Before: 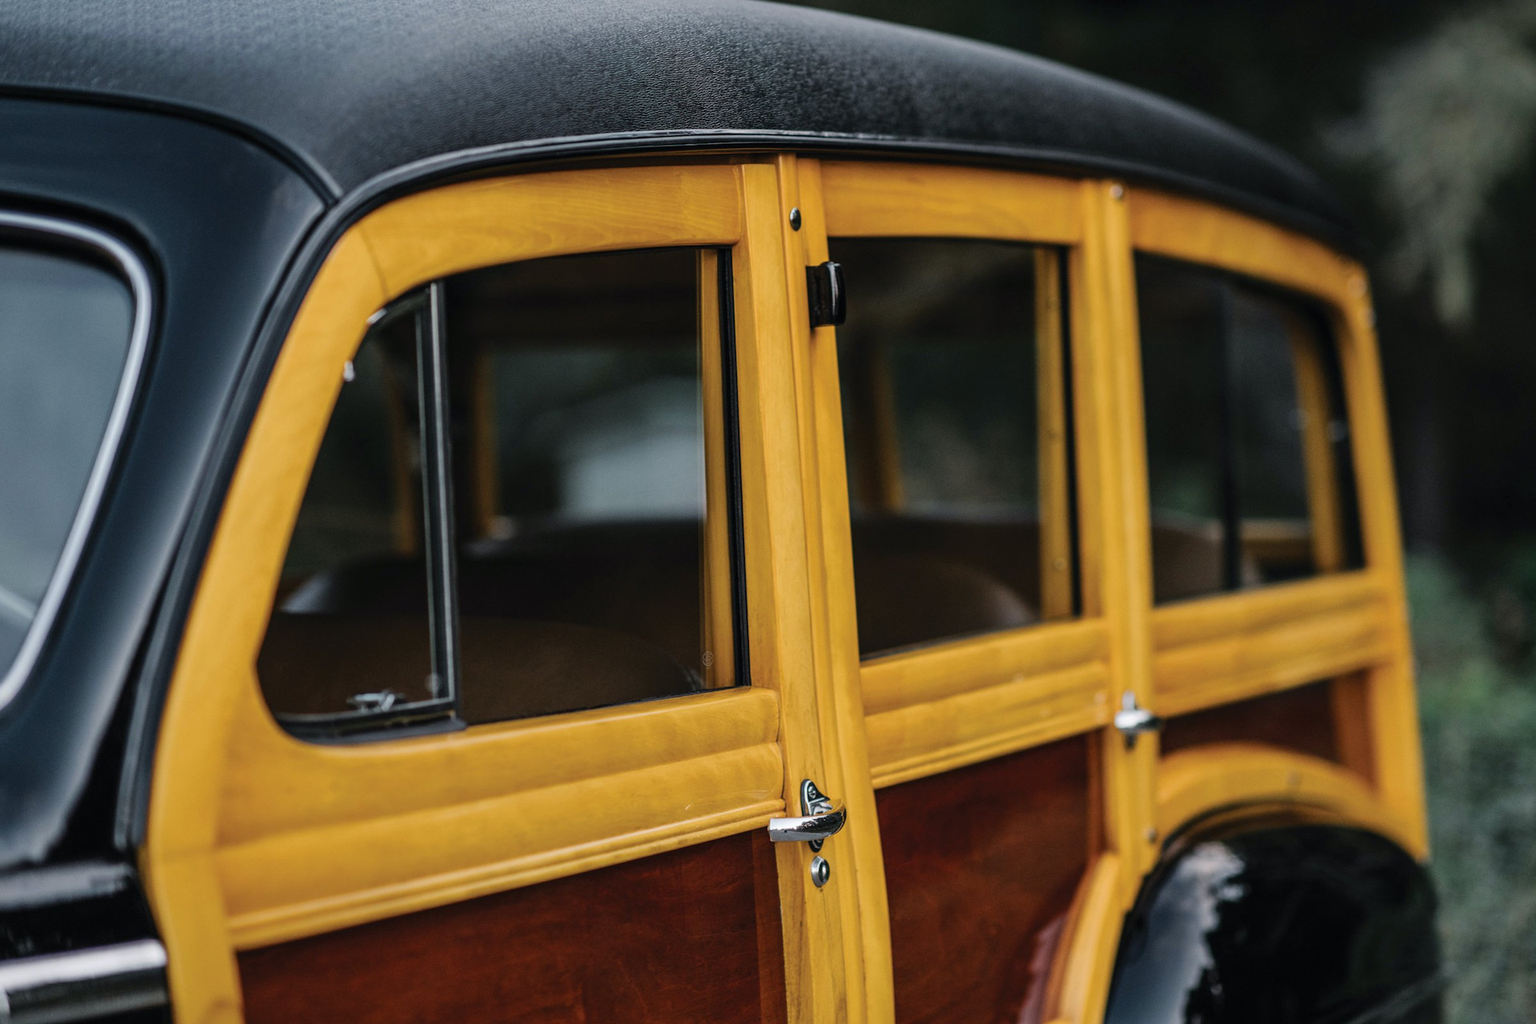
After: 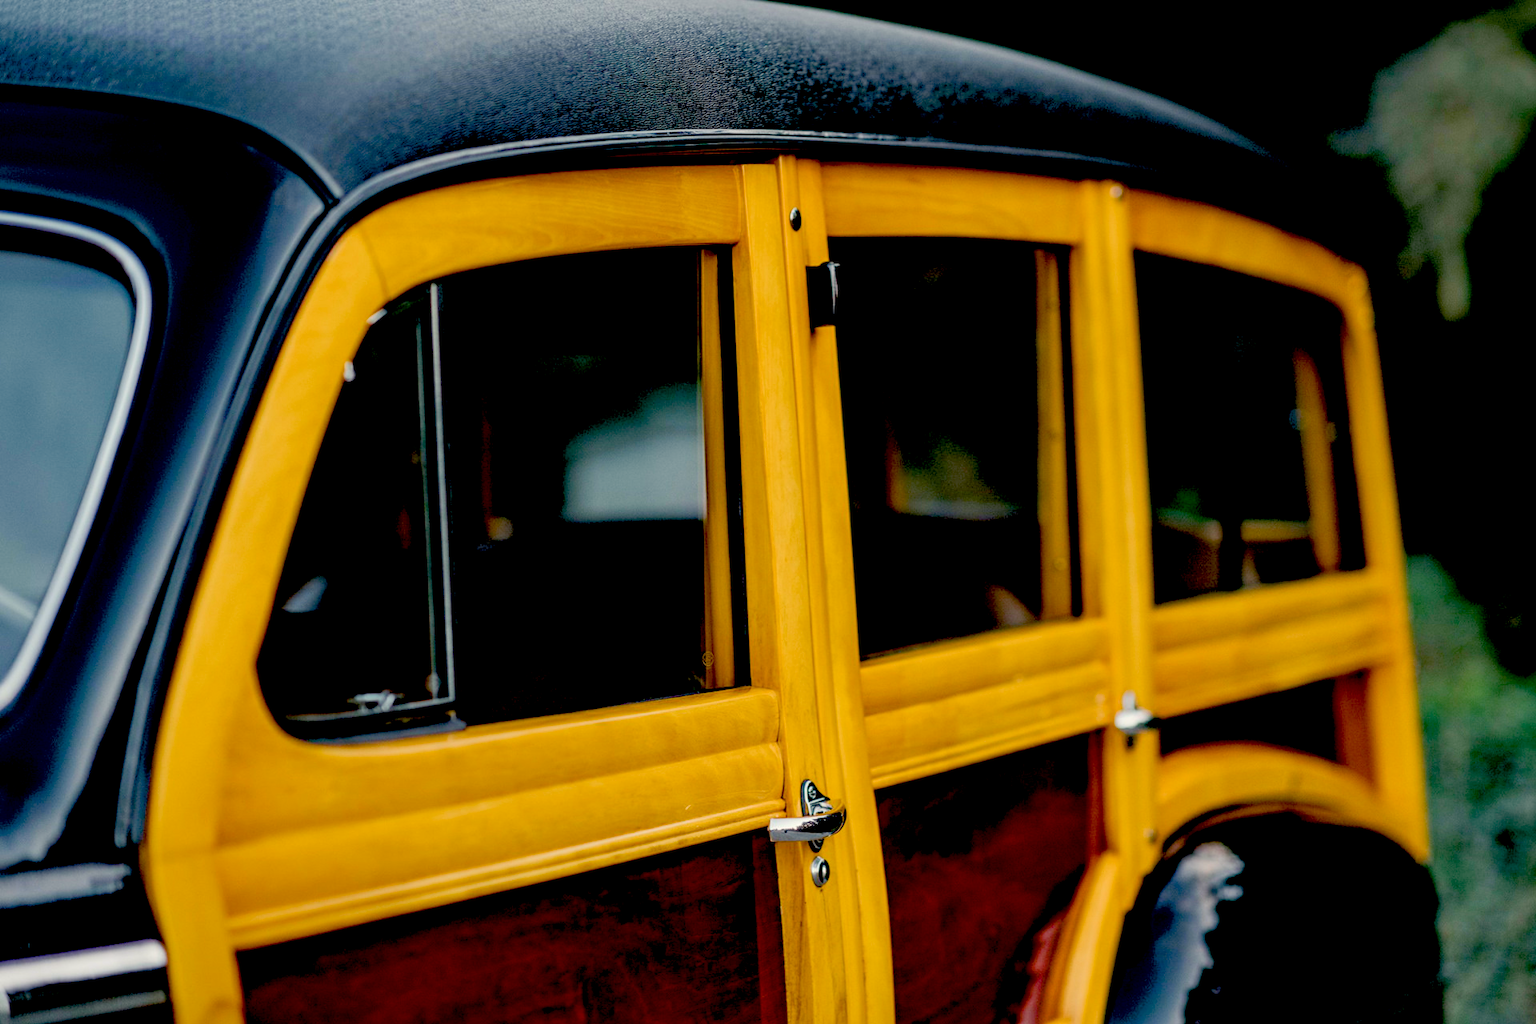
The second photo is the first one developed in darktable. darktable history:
color balance rgb: highlights gain › luminance 6.454%, highlights gain › chroma 2.522%, highlights gain › hue 87.12°, perceptual saturation grading › global saturation 27.466%, perceptual saturation grading › highlights -28.856%, perceptual saturation grading › mid-tones 15.248%, perceptual saturation grading › shadows 33.974%, perceptual brilliance grading › global brilliance 2.169%, perceptual brilliance grading › highlights 8.076%, perceptual brilliance grading › shadows -3.246%, contrast -29.791%
exposure: black level correction 0.03, exposure 0.311 EV, compensate exposure bias true, compensate highlight preservation false
